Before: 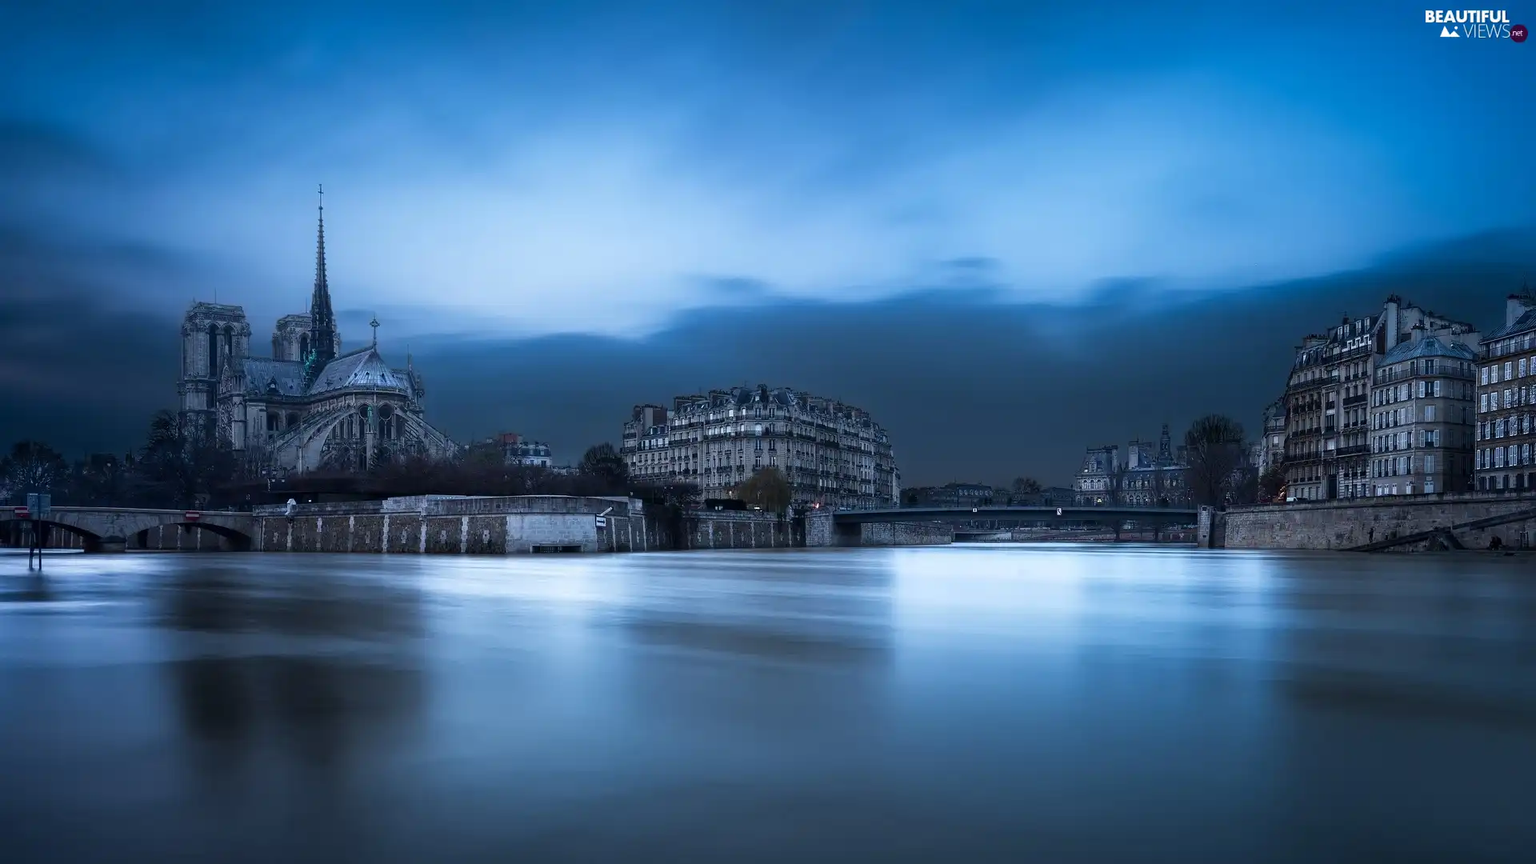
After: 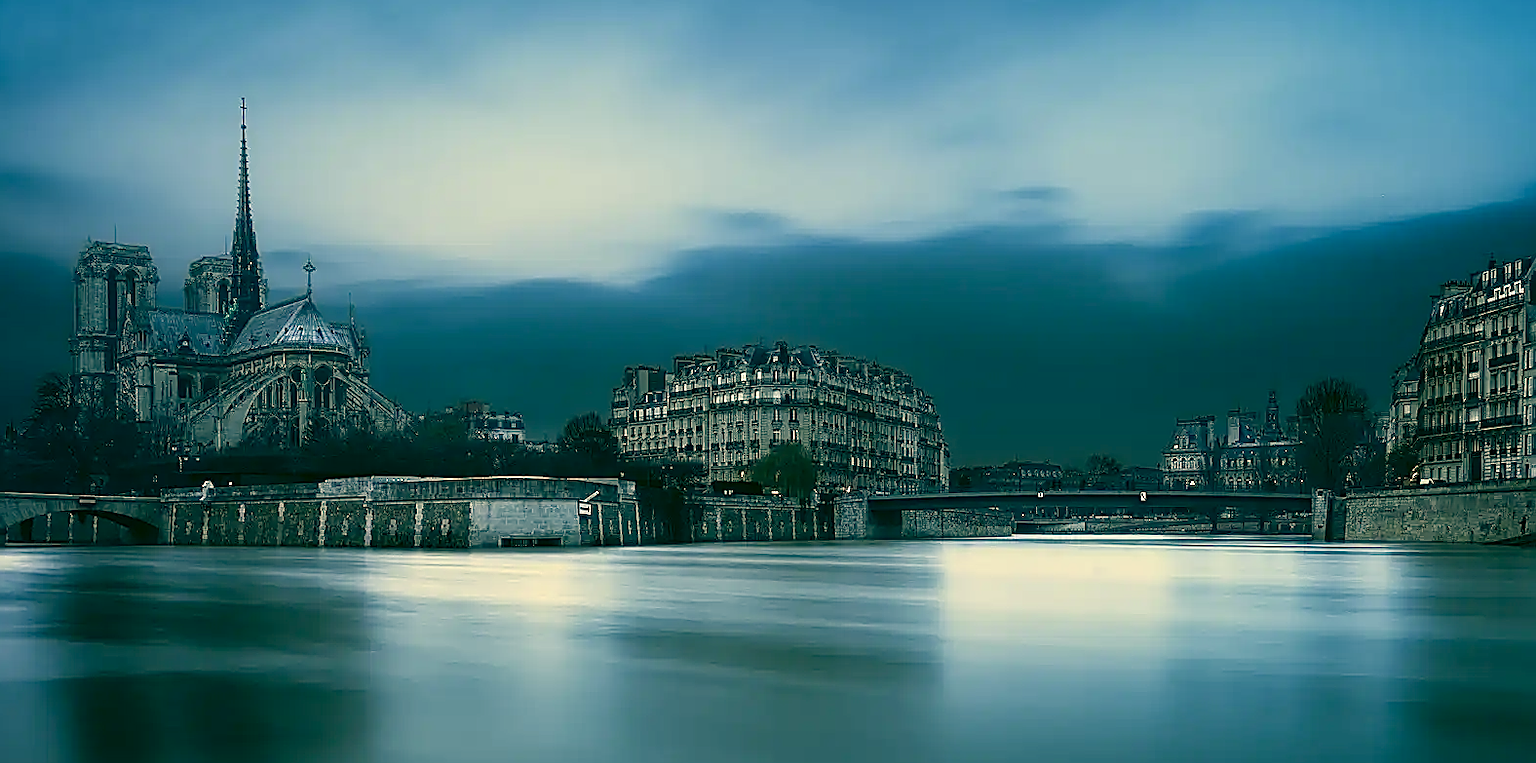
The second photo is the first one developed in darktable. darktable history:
sharpen: radius 1.691, amount 1.311
color correction: highlights a* 5.69, highlights b* 33.05, shadows a* -26.03, shadows b* 3.9
crop: left 7.883%, top 12.077%, right 10.009%, bottom 15.419%
